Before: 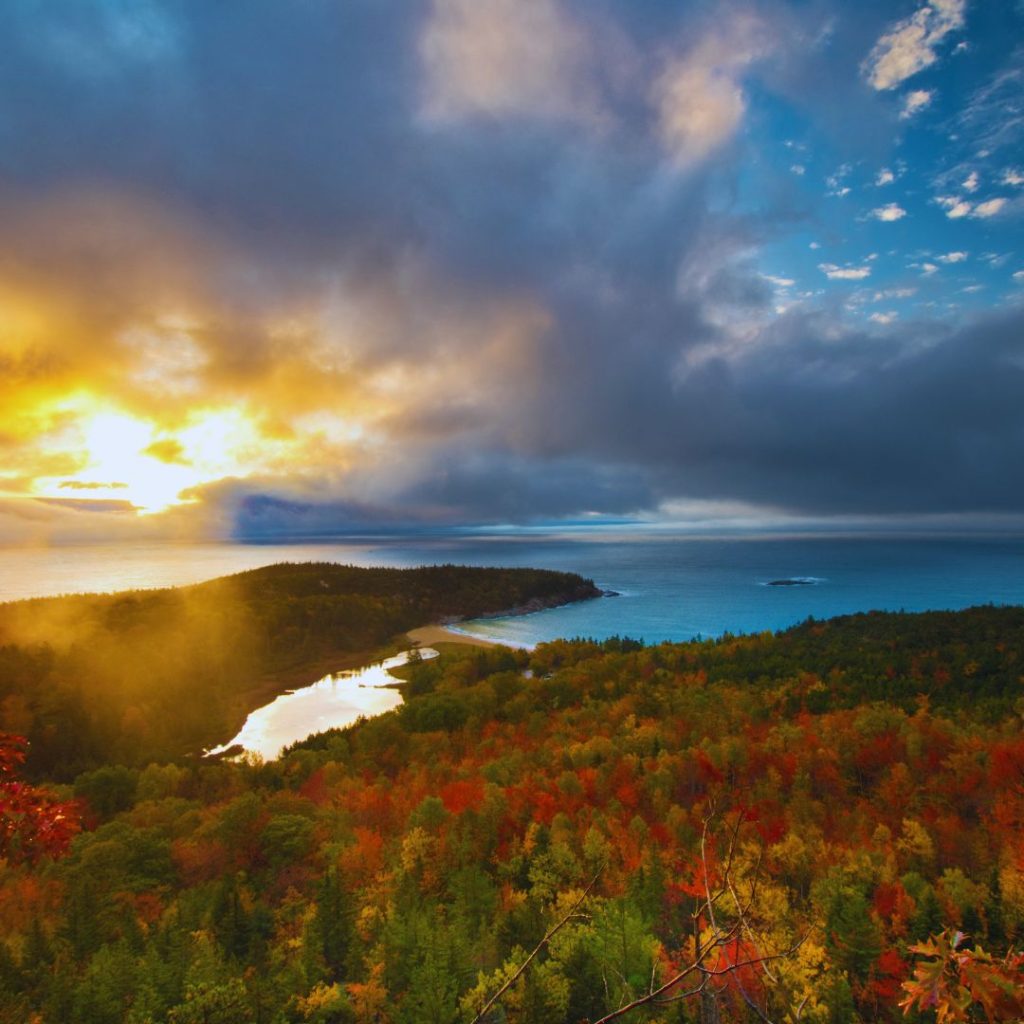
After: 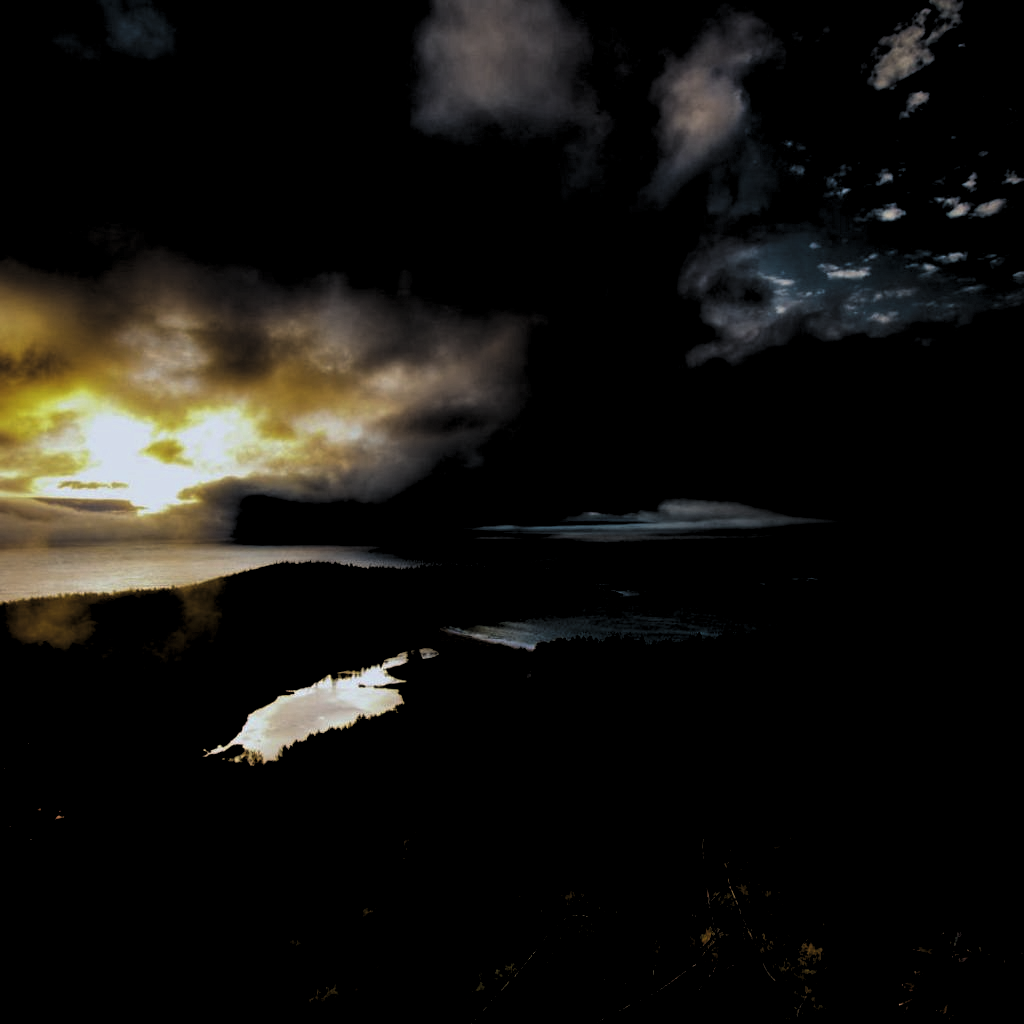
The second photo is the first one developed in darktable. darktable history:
levels: levels [0.514, 0.759, 1]
tone equalizer: edges refinement/feathering 500, mask exposure compensation -1.57 EV, preserve details no
